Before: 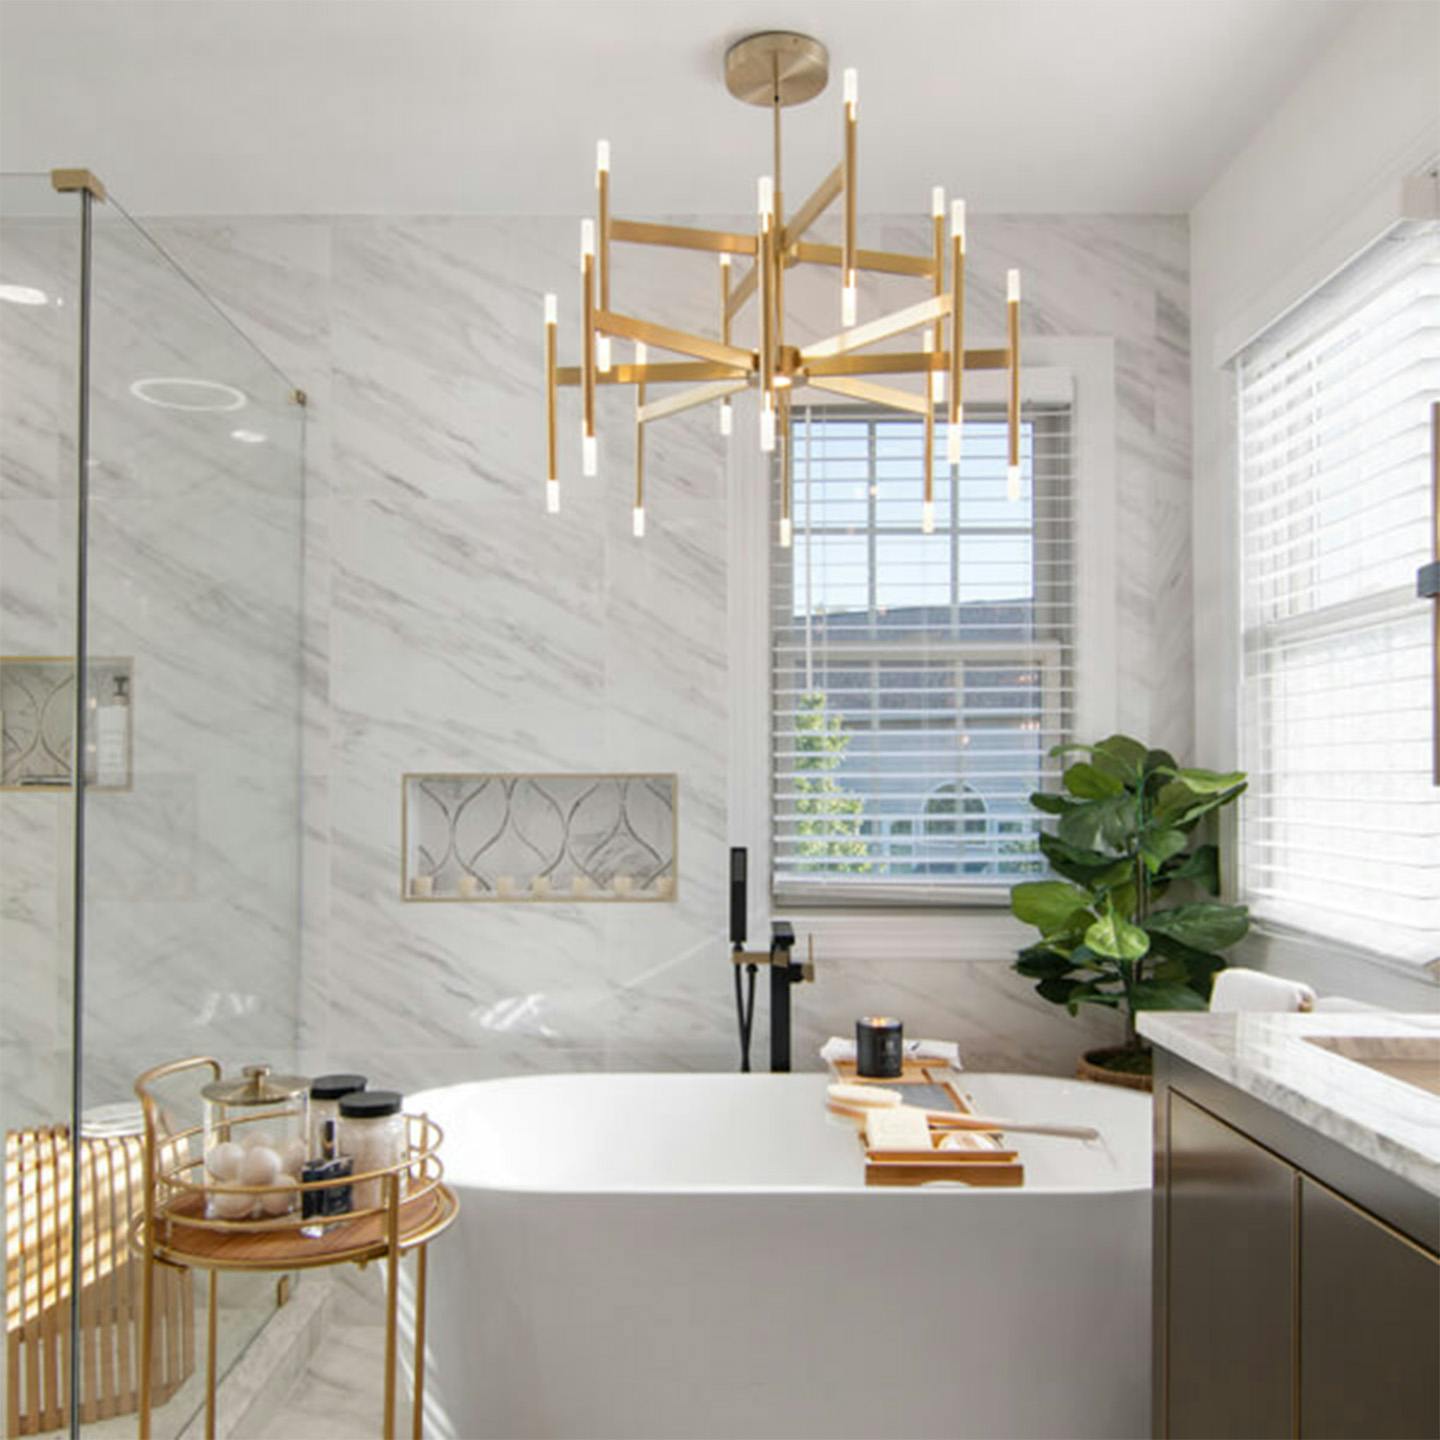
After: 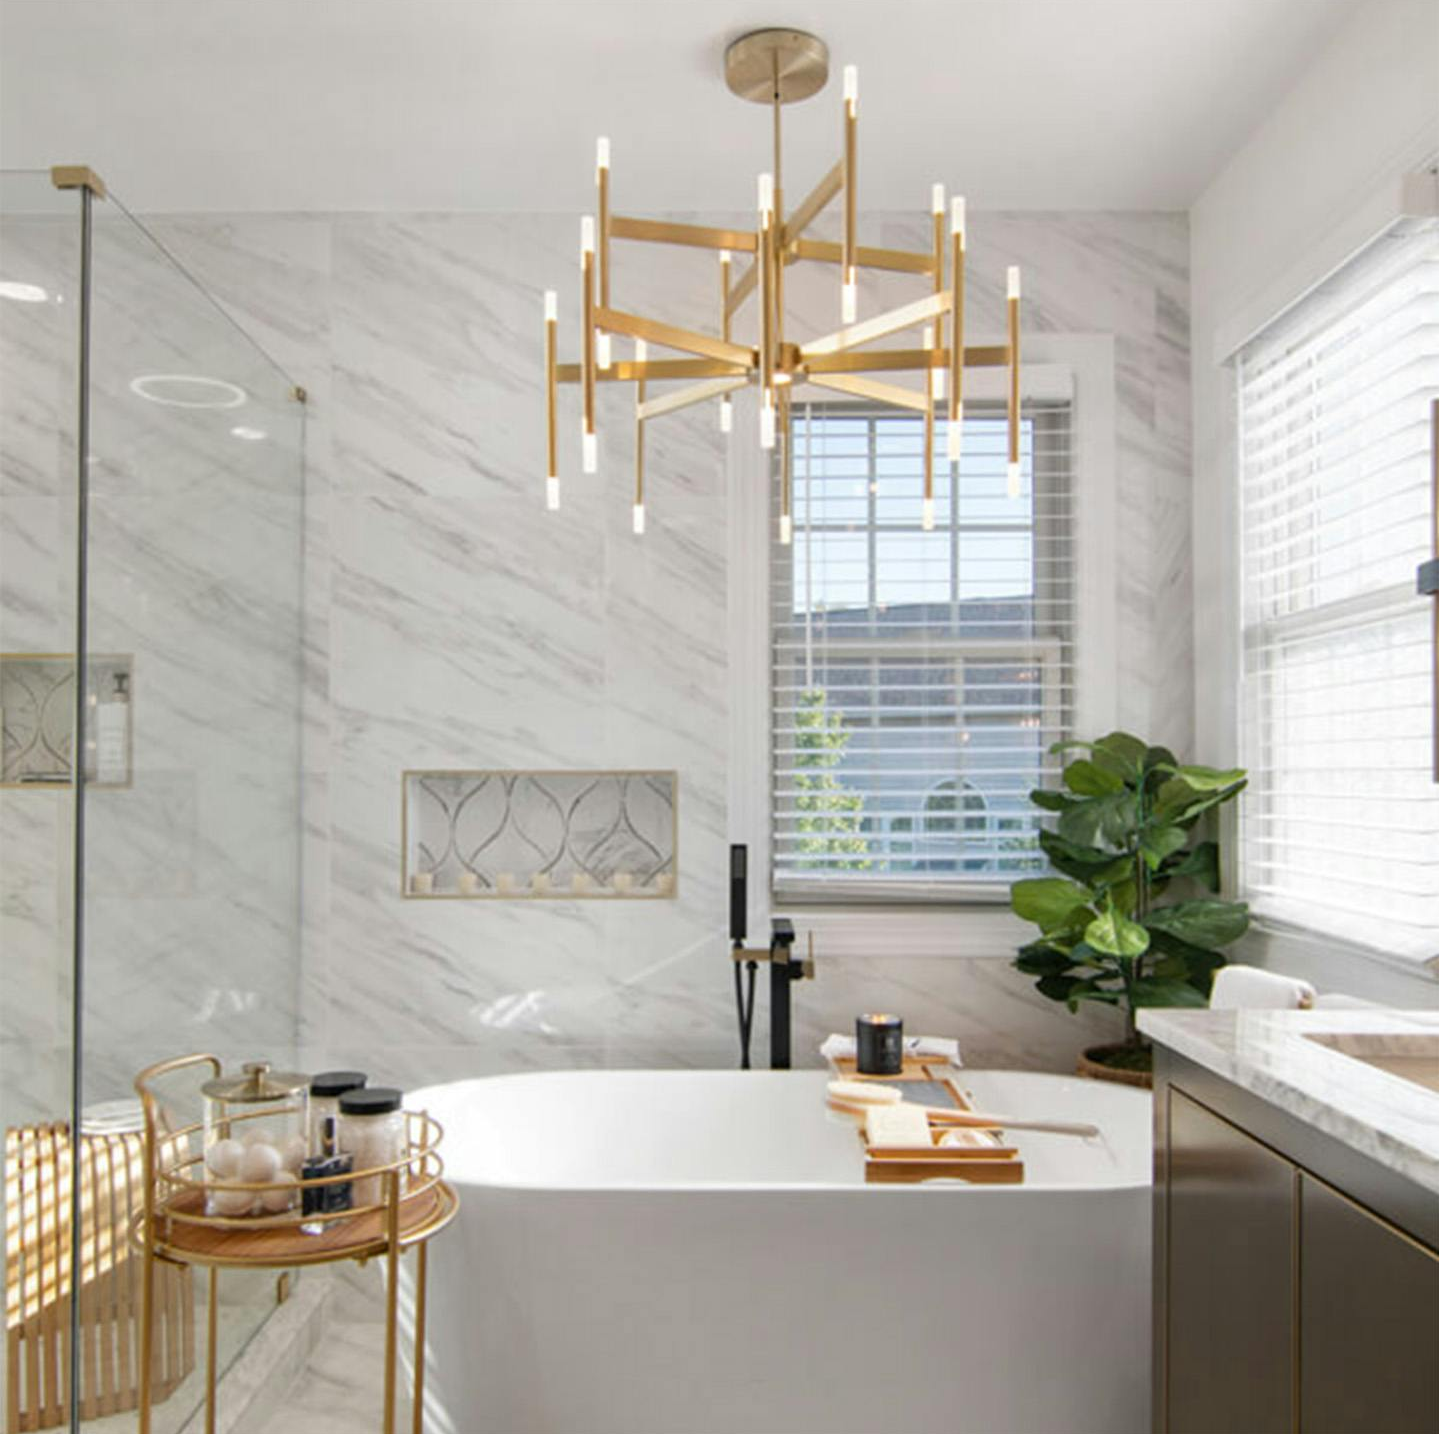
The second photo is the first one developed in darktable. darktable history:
crop: top 0.248%, bottom 0.15%
